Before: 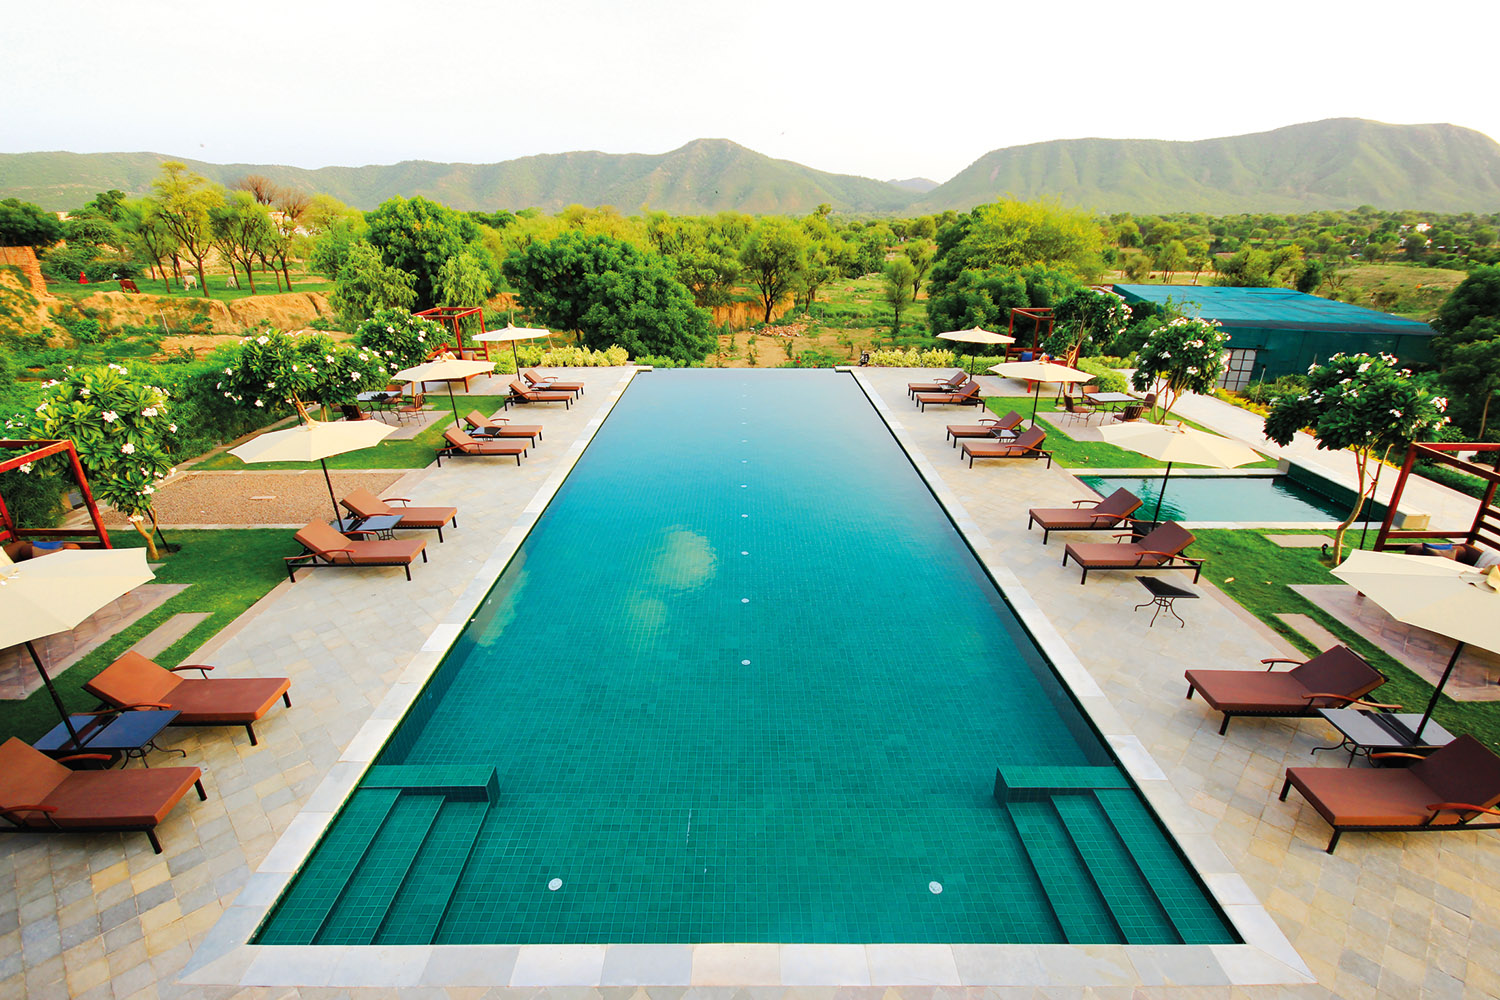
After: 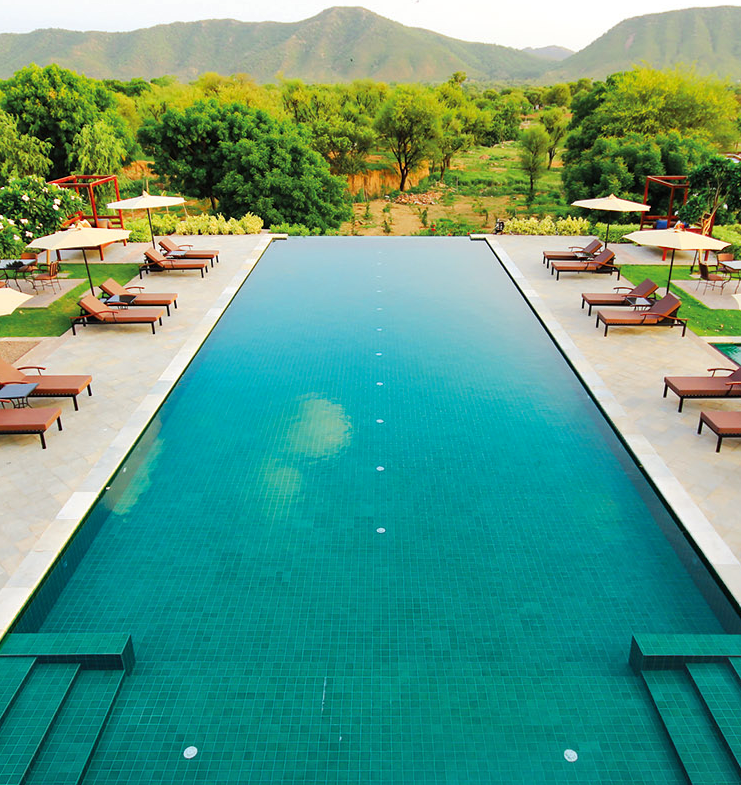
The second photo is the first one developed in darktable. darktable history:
shadows and highlights: shadows 37.27, highlights -28.18, soften with gaussian
crop and rotate: angle 0.02°, left 24.353%, top 13.219%, right 26.156%, bottom 8.224%
